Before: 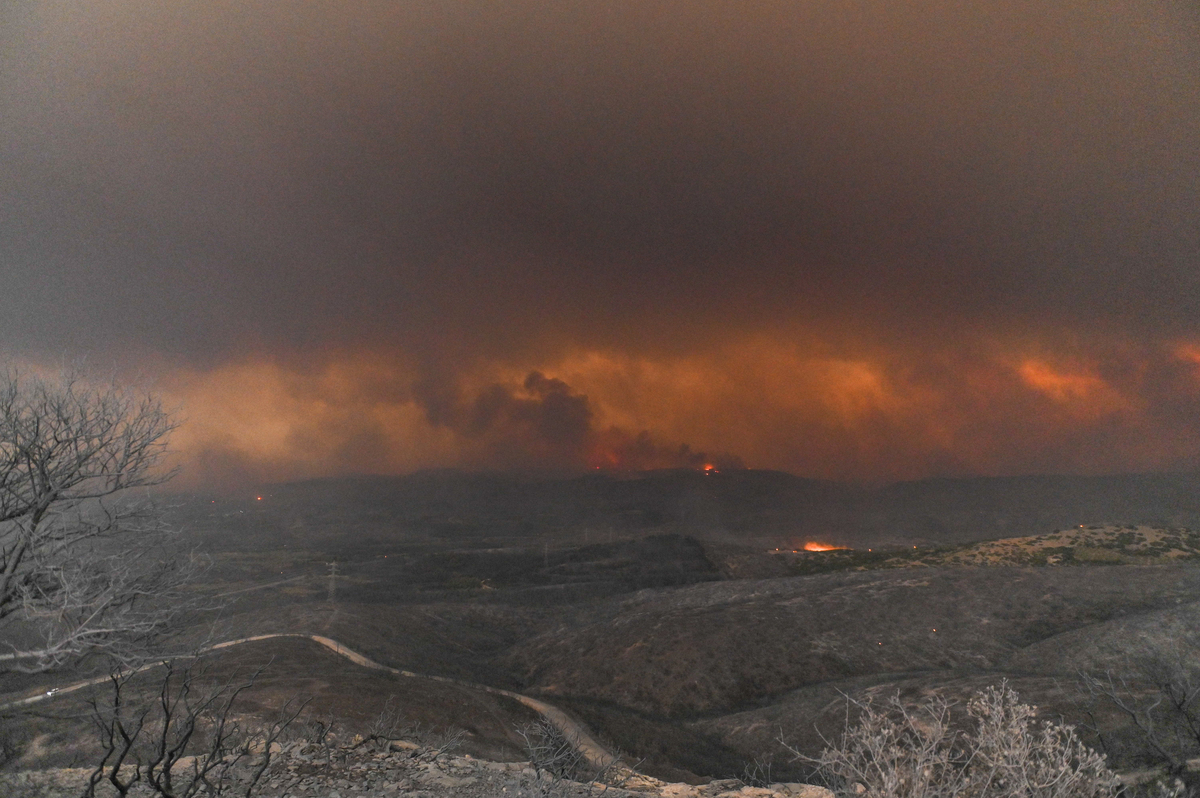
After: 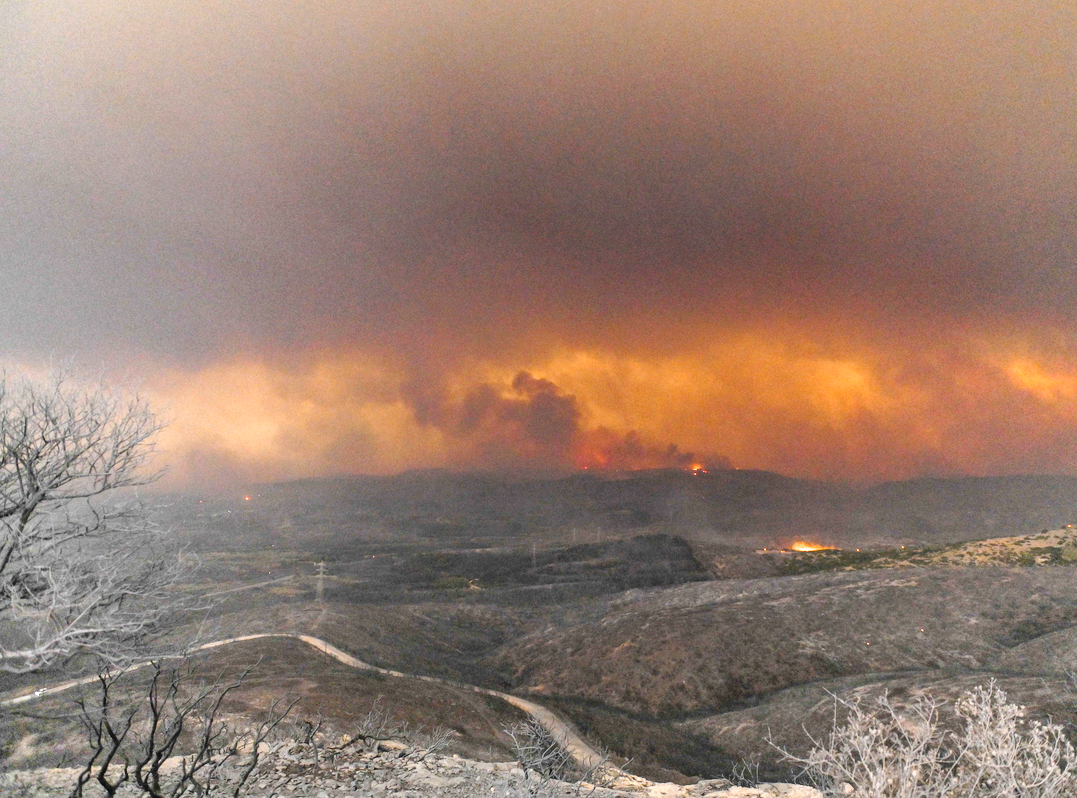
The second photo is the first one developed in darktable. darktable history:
base curve: curves: ch0 [(0, 0) (0.036, 0.025) (0.121, 0.166) (0.206, 0.329) (0.605, 0.79) (1, 1)], preserve colors none
crop and rotate: left 1.035%, right 9.176%
exposure: black level correction 0, exposure 1 EV, compensate highlight preservation false
